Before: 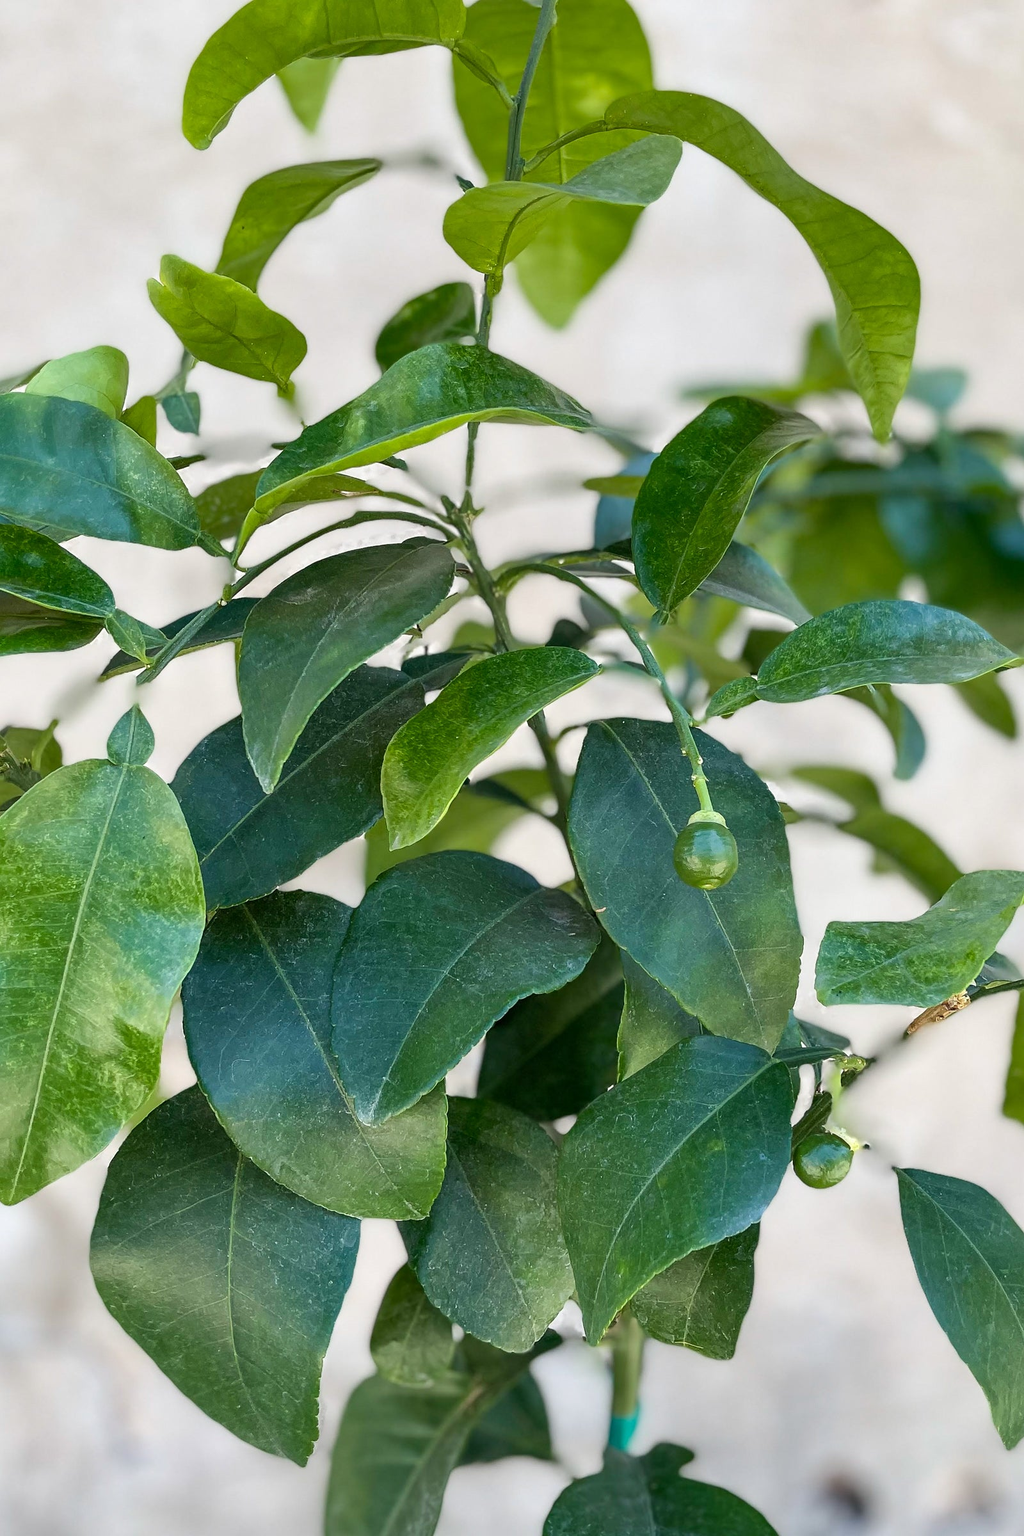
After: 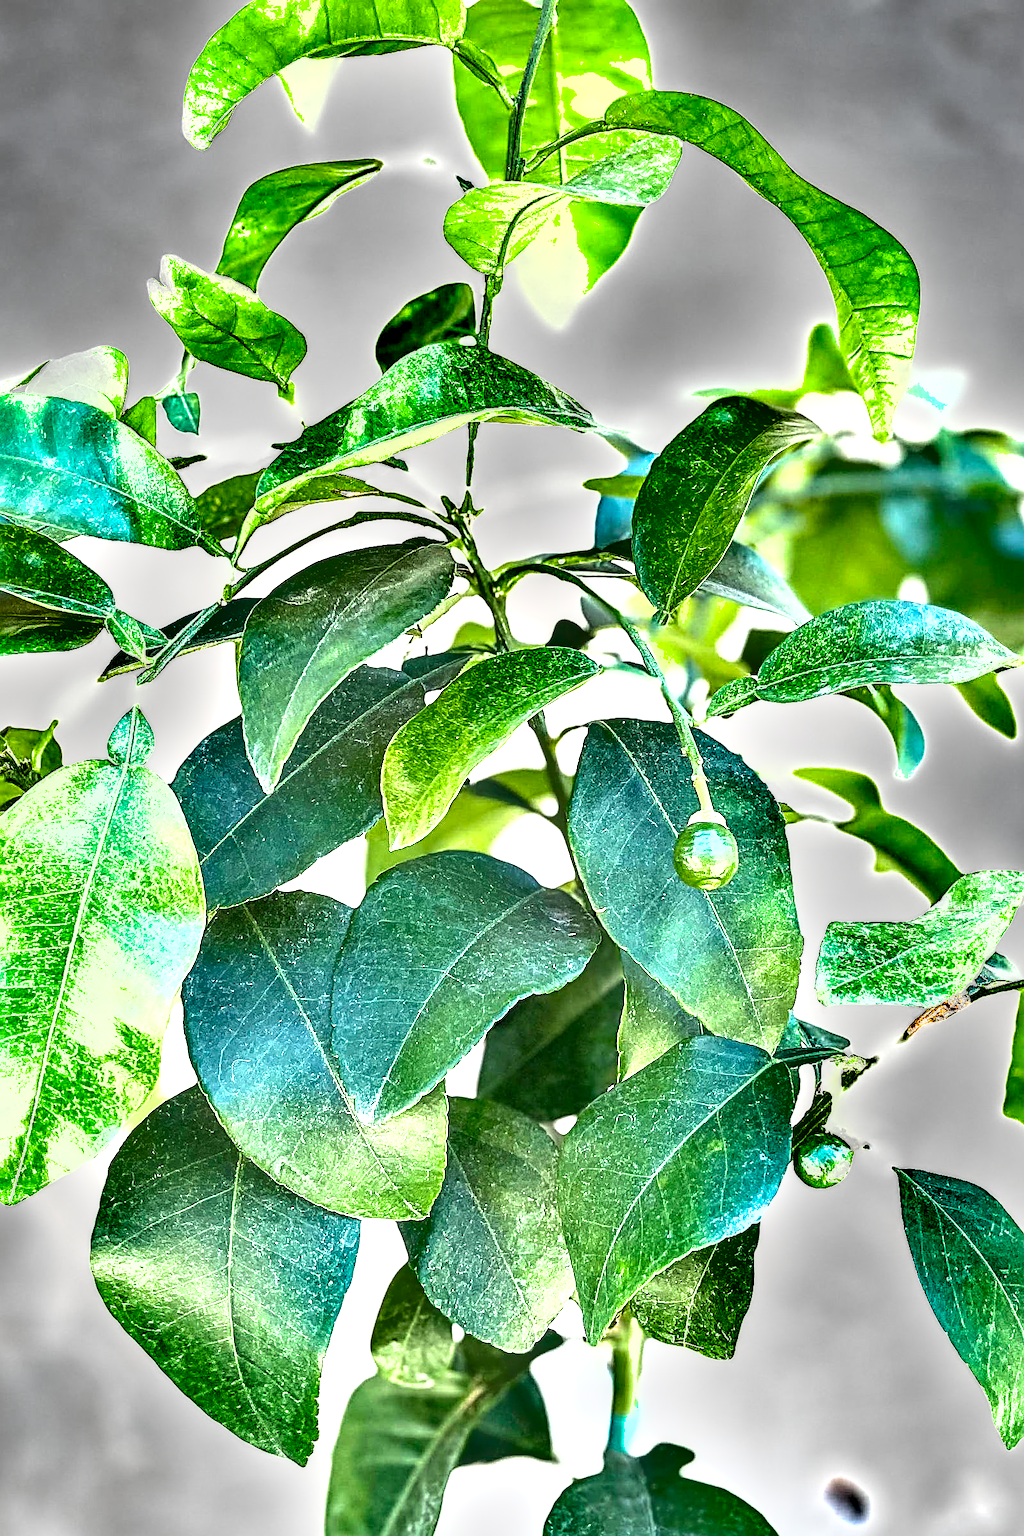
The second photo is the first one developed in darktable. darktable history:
tone equalizer: luminance estimator HSV value / RGB max
shadows and highlights: soften with gaussian
sharpen: radius 2.815, amount 0.713
local contrast: detail 130%
exposure: black level correction 0, exposure 1.991 EV, compensate highlight preservation false
